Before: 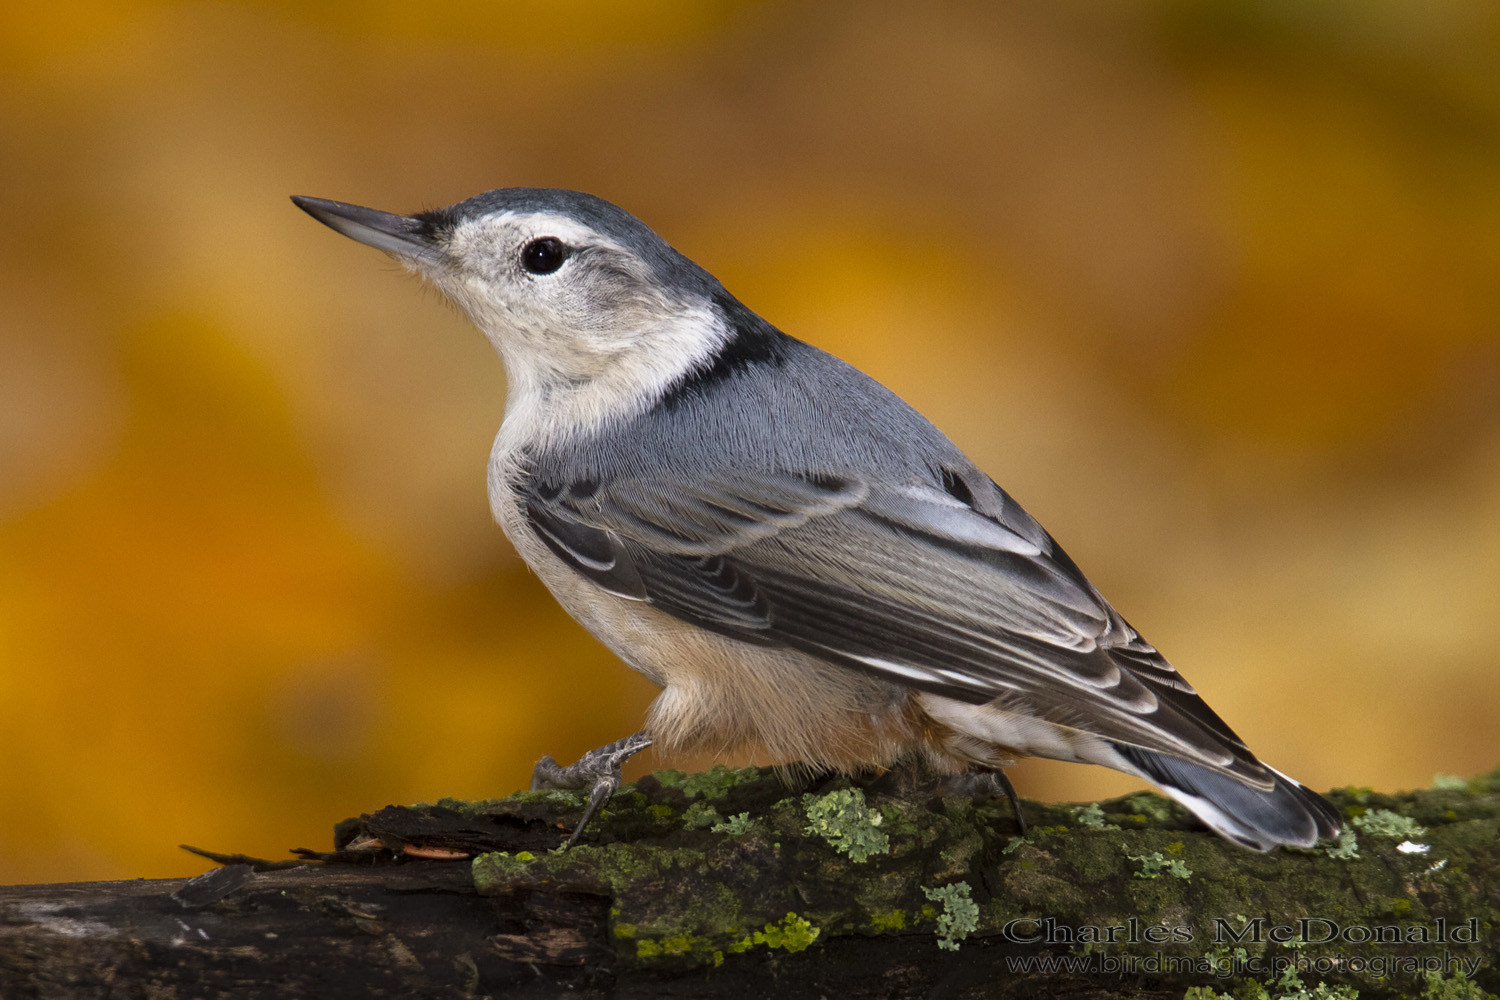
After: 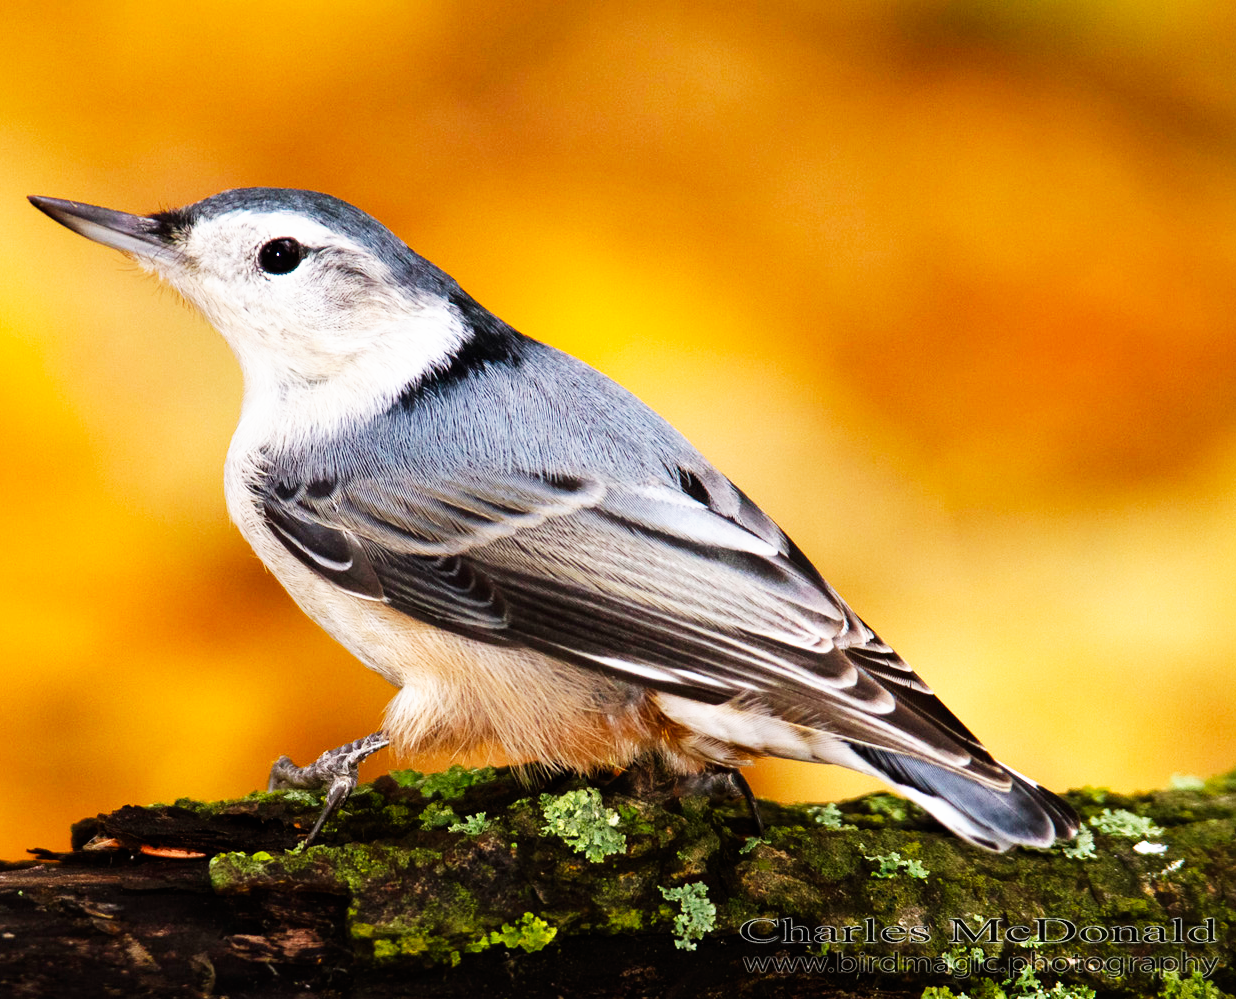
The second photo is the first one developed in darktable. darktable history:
exposure: compensate highlight preservation false
base curve: curves: ch0 [(0, 0) (0.007, 0.004) (0.027, 0.03) (0.046, 0.07) (0.207, 0.54) (0.442, 0.872) (0.673, 0.972) (1, 1)], preserve colors none
crop: left 17.549%, bottom 0.038%
